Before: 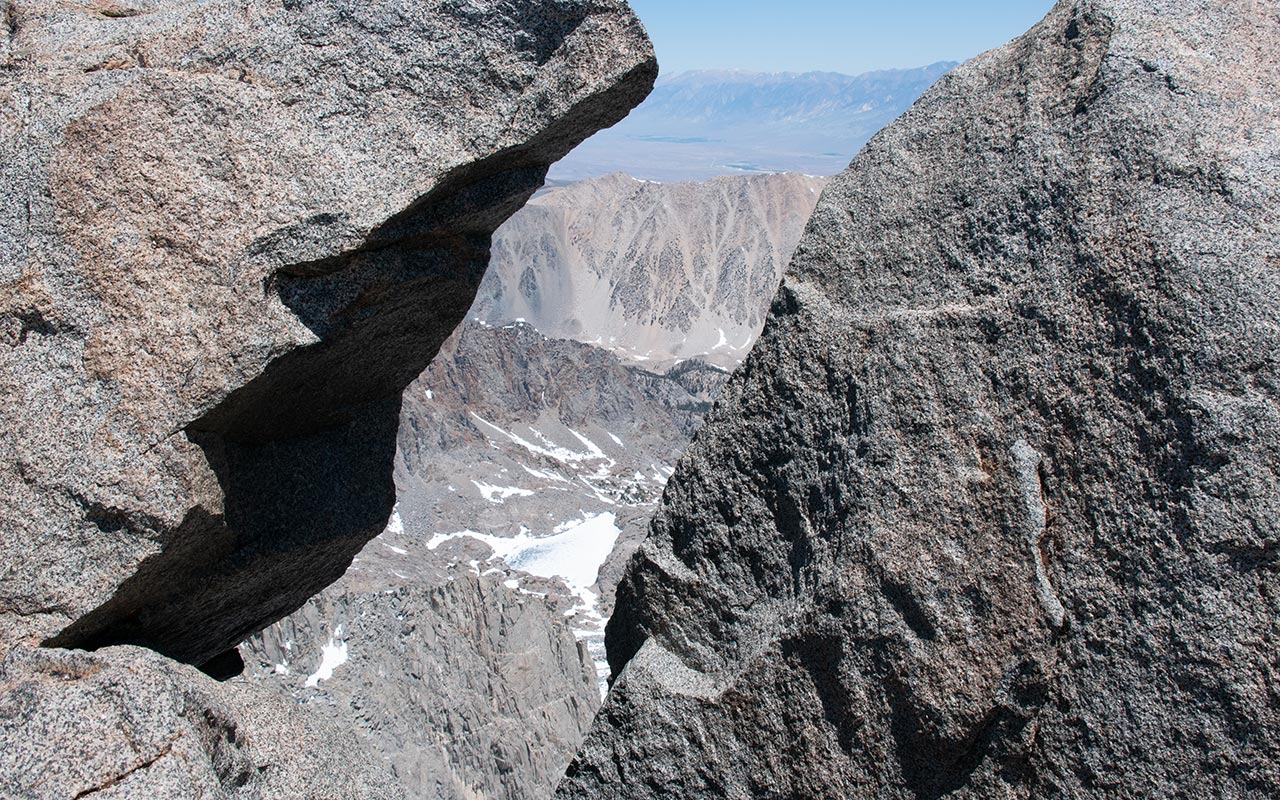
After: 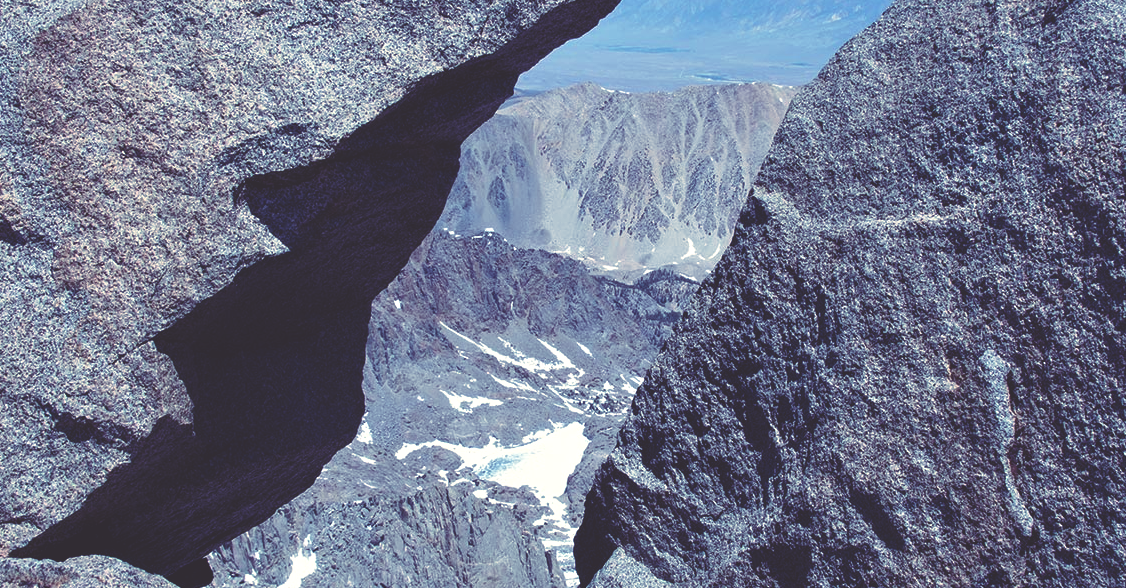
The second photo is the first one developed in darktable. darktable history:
rgb curve: curves: ch0 [(0, 0.186) (0.314, 0.284) (0.576, 0.466) (0.805, 0.691) (0.936, 0.886)]; ch1 [(0, 0.186) (0.314, 0.284) (0.581, 0.534) (0.771, 0.746) (0.936, 0.958)]; ch2 [(0, 0.216) (0.275, 0.39) (1, 1)], mode RGB, independent channels, compensate middle gray true, preserve colors none
crop and rotate: left 2.425%, top 11.305%, right 9.6%, bottom 15.08%
color correction: highlights a* 12.23, highlights b* 5.41
contrast equalizer: octaves 7, y [[0.6 ×6], [0.55 ×6], [0 ×6], [0 ×6], [0 ×6]], mix 0.3
